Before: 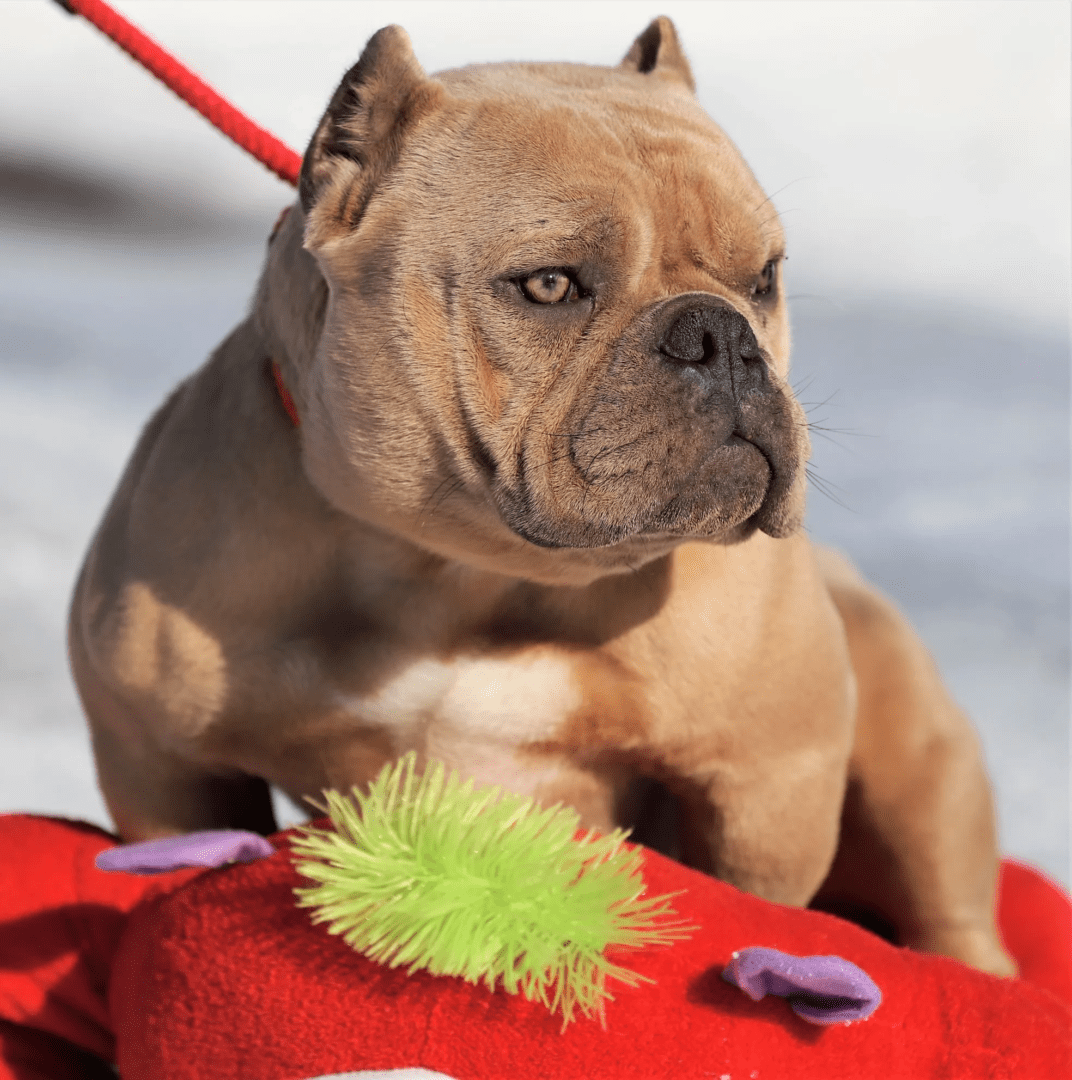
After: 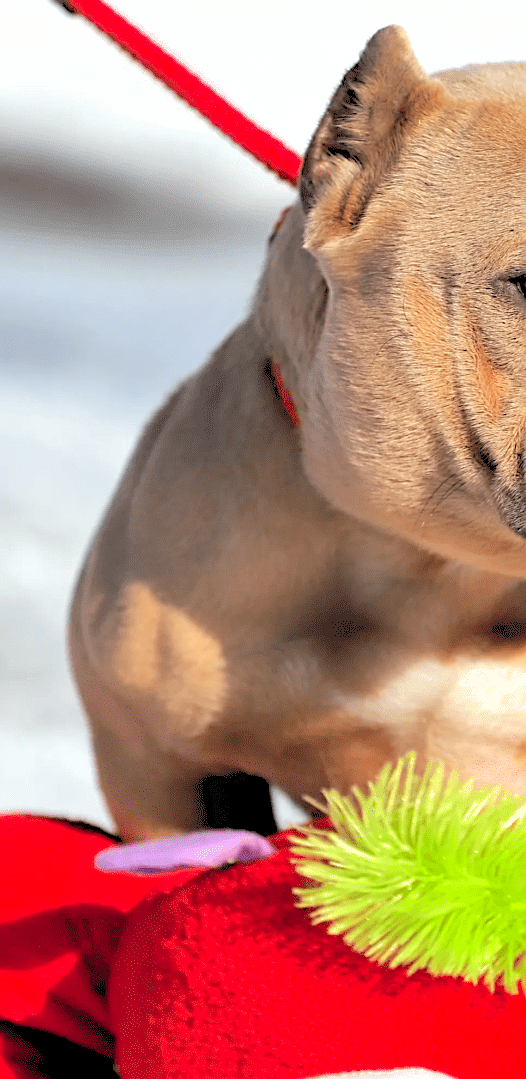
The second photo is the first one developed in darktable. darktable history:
white balance: red 0.978, blue 0.999
shadows and highlights: on, module defaults
vibrance: on, module defaults
crop and rotate: left 0%, top 0%, right 50.845%
tone equalizer: -8 EV -0.417 EV, -7 EV -0.389 EV, -6 EV -0.333 EV, -5 EV -0.222 EV, -3 EV 0.222 EV, -2 EV 0.333 EV, -1 EV 0.389 EV, +0 EV 0.417 EV, edges refinement/feathering 500, mask exposure compensation -1.57 EV, preserve details no
levels: levels [0.072, 0.414, 0.976]
sharpen: on, module defaults
